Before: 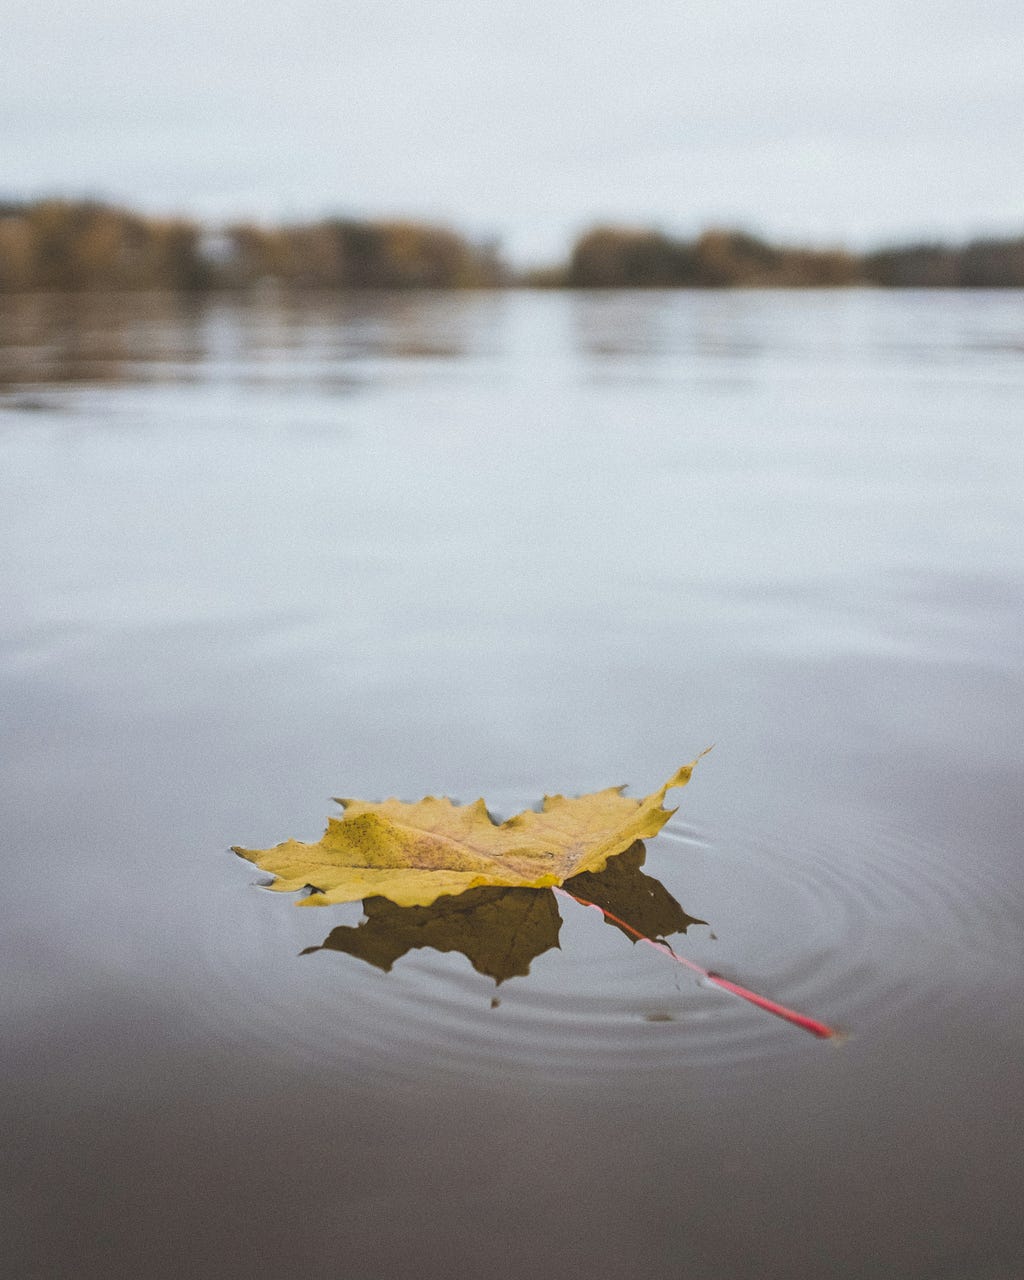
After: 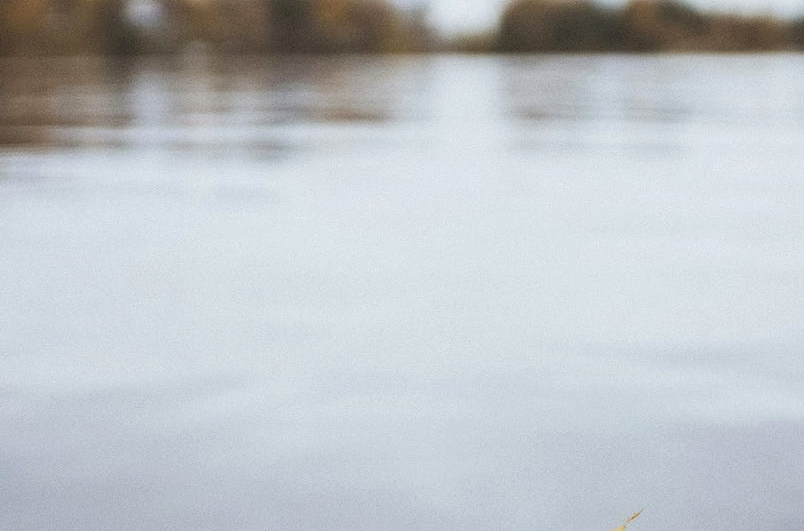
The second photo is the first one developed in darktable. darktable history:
crop: left 7.036%, top 18.398%, right 14.379%, bottom 40.043%
tone curve: curves: ch0 [(0, 0) (0.08, 0.06) (0.17, 0.14) (0.5, 0.5) (0.83, 0.86) (0.92, 0.94) (1, 1)], preserve colors none
